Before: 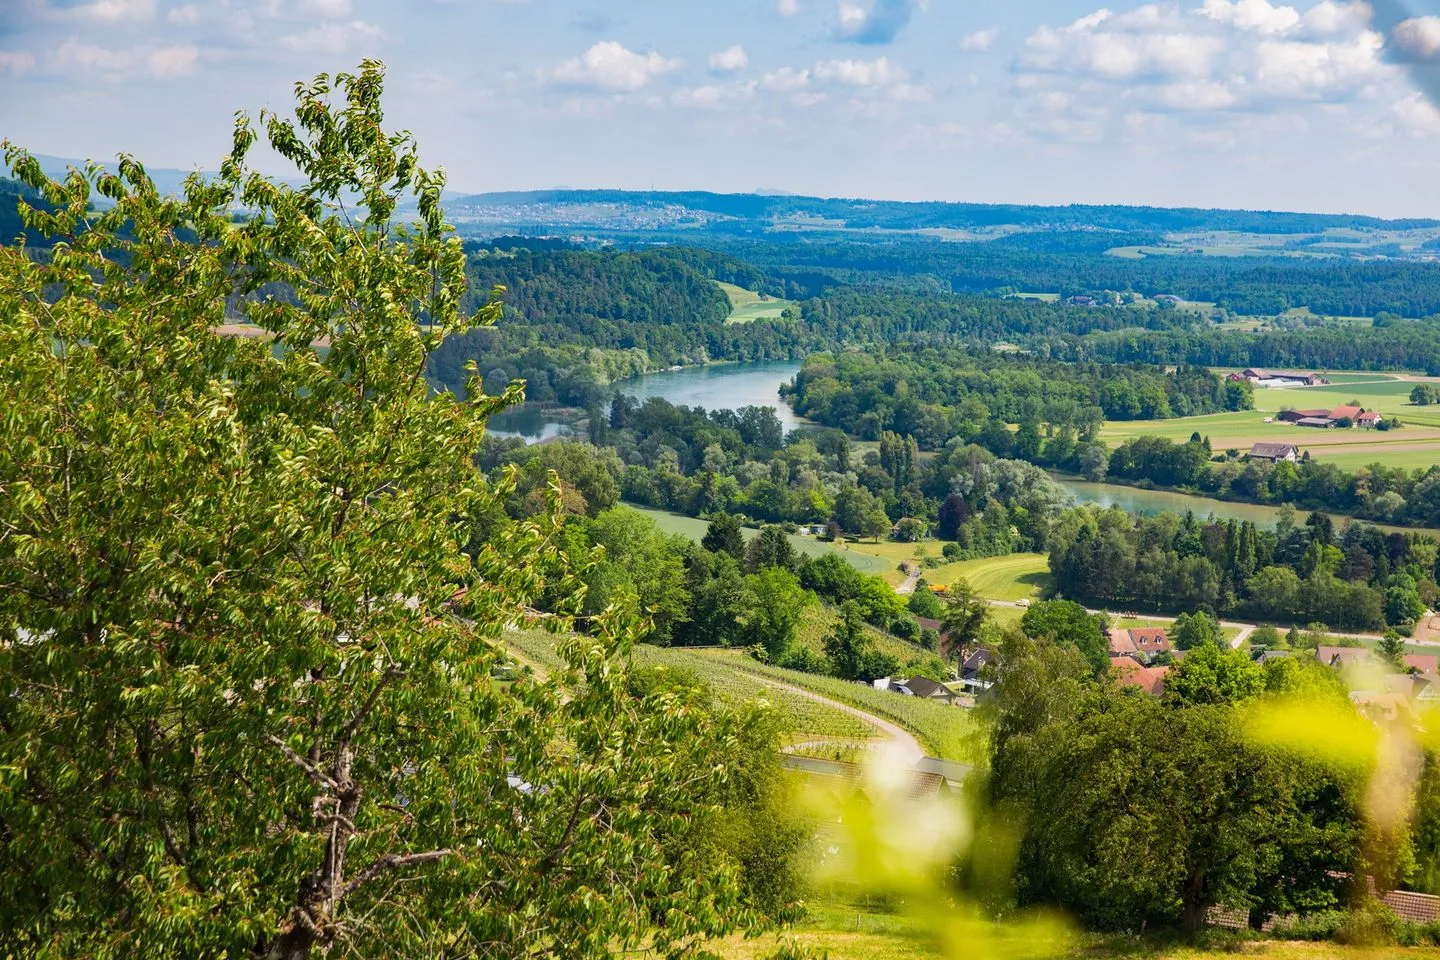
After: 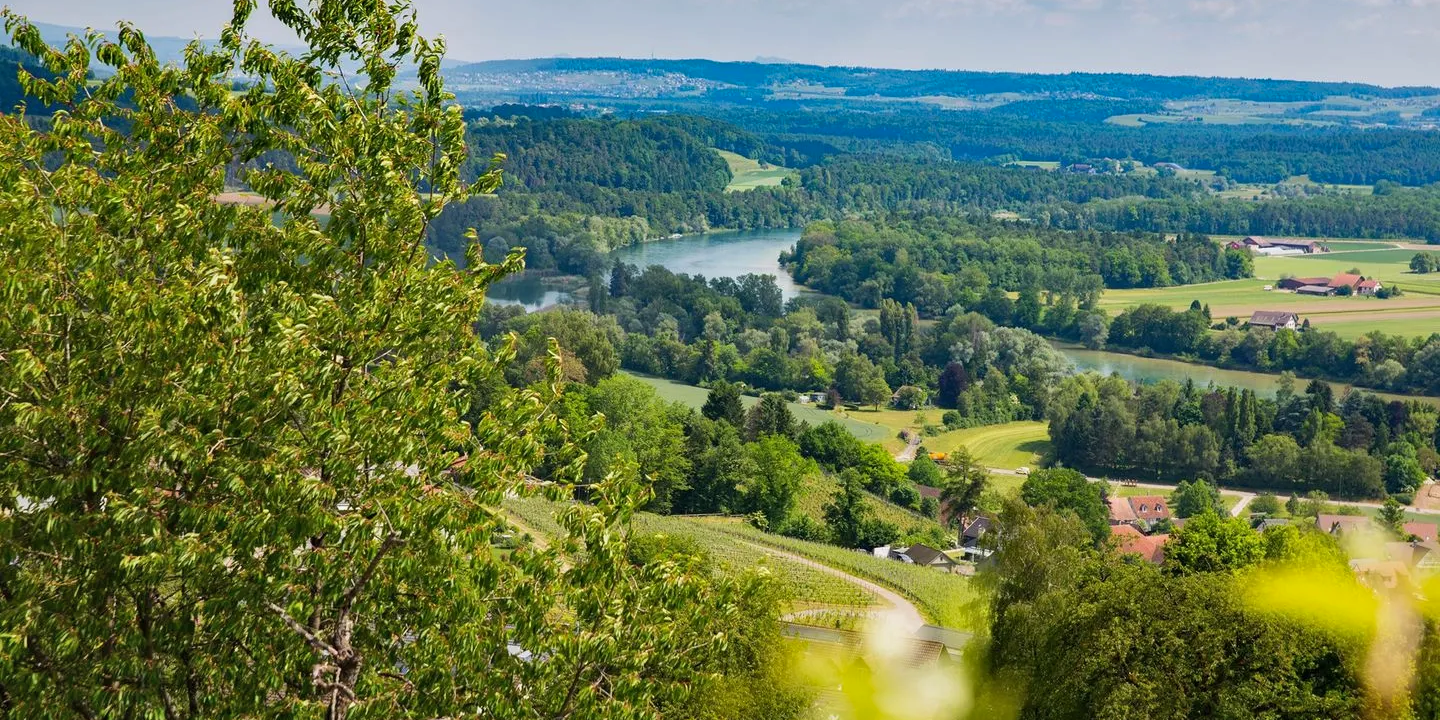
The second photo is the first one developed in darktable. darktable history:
shadows and highlights: shadows 43.71, white point adjustment -1.46, soften with gaussian
crop: top 13.819%, bottom 11.169%
white balance: emerald 1
